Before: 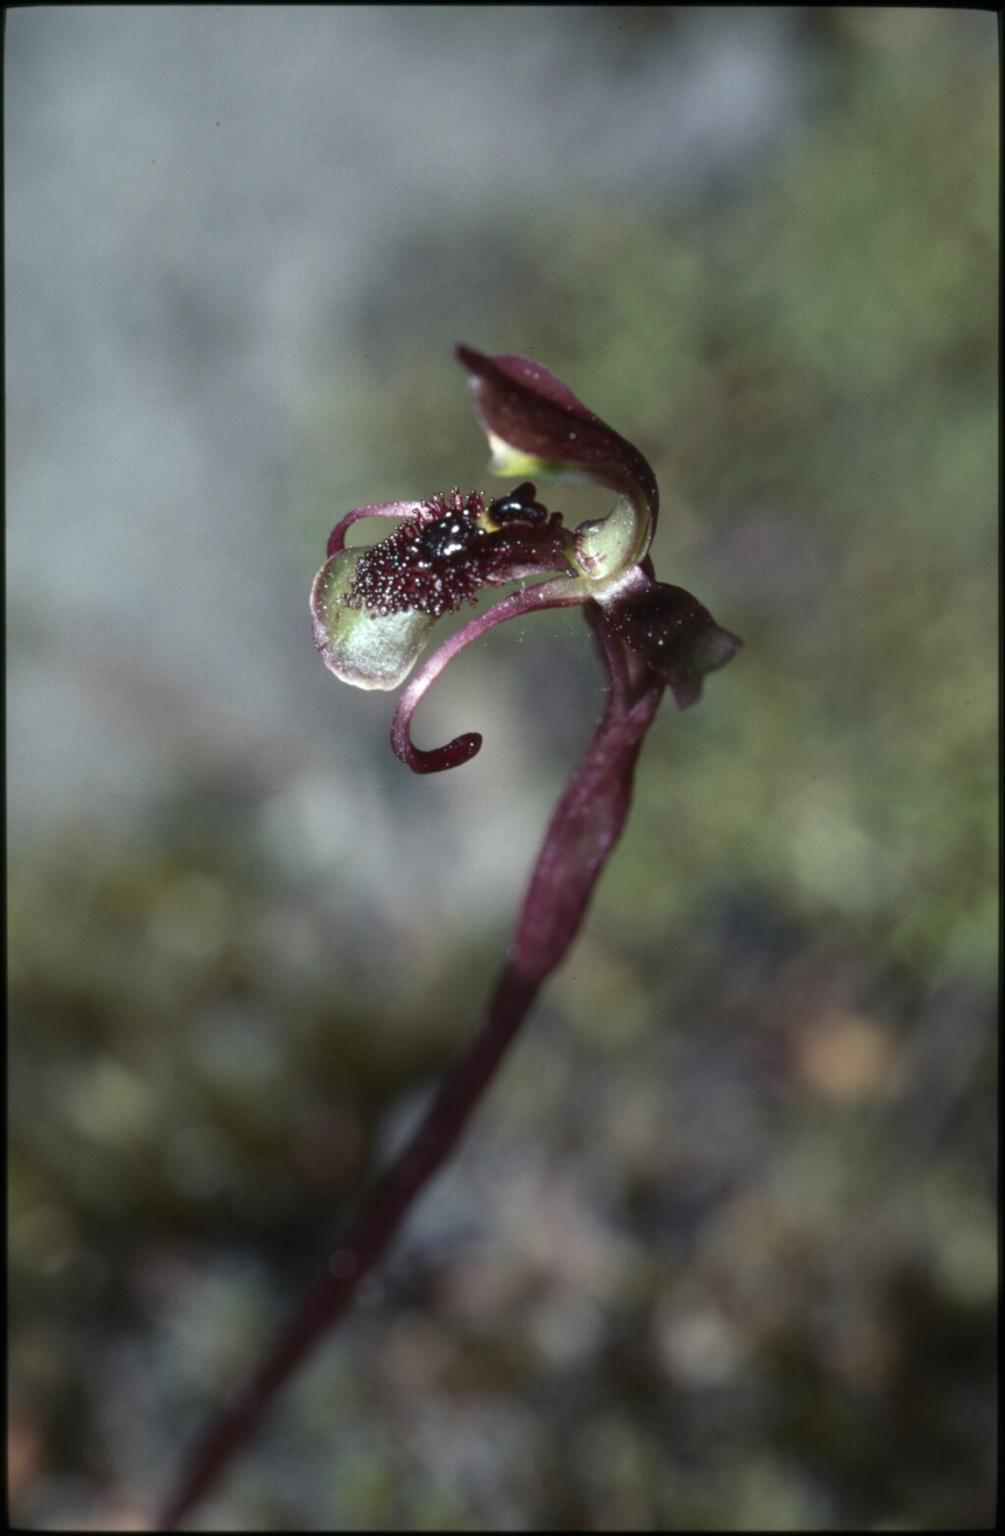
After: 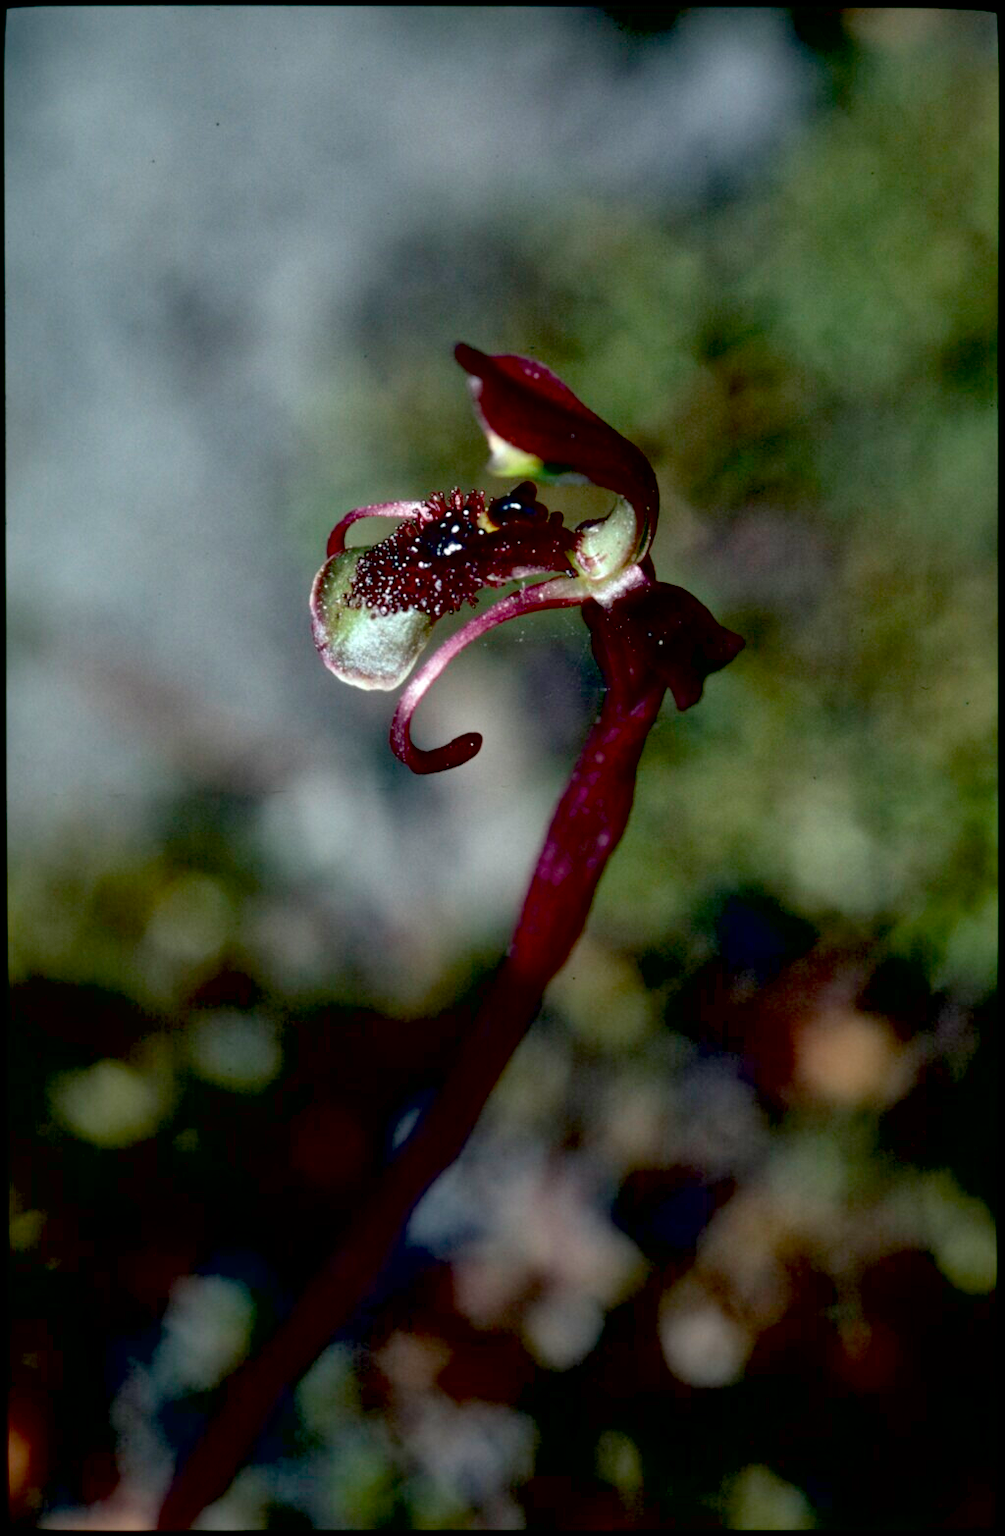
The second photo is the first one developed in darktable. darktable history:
local contrast: mode bilateral grid, contrast 20, coarseness 50, detail 128%, midtone range 0.2
exposure: black level correction 0.057, compensate highlight preservation false
